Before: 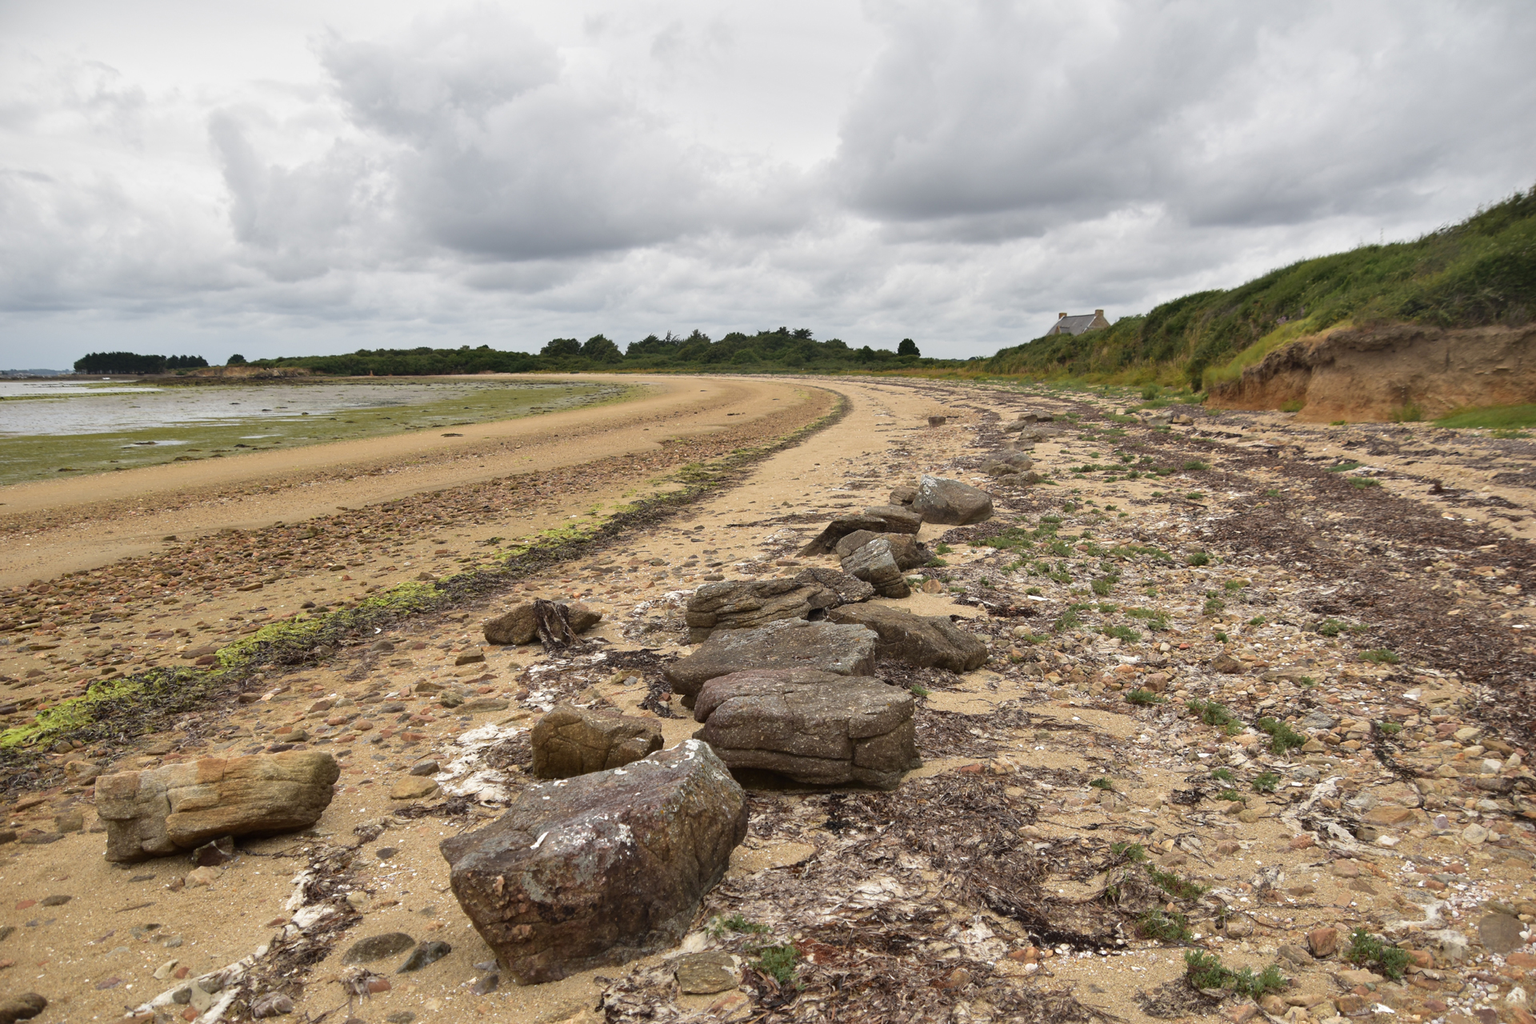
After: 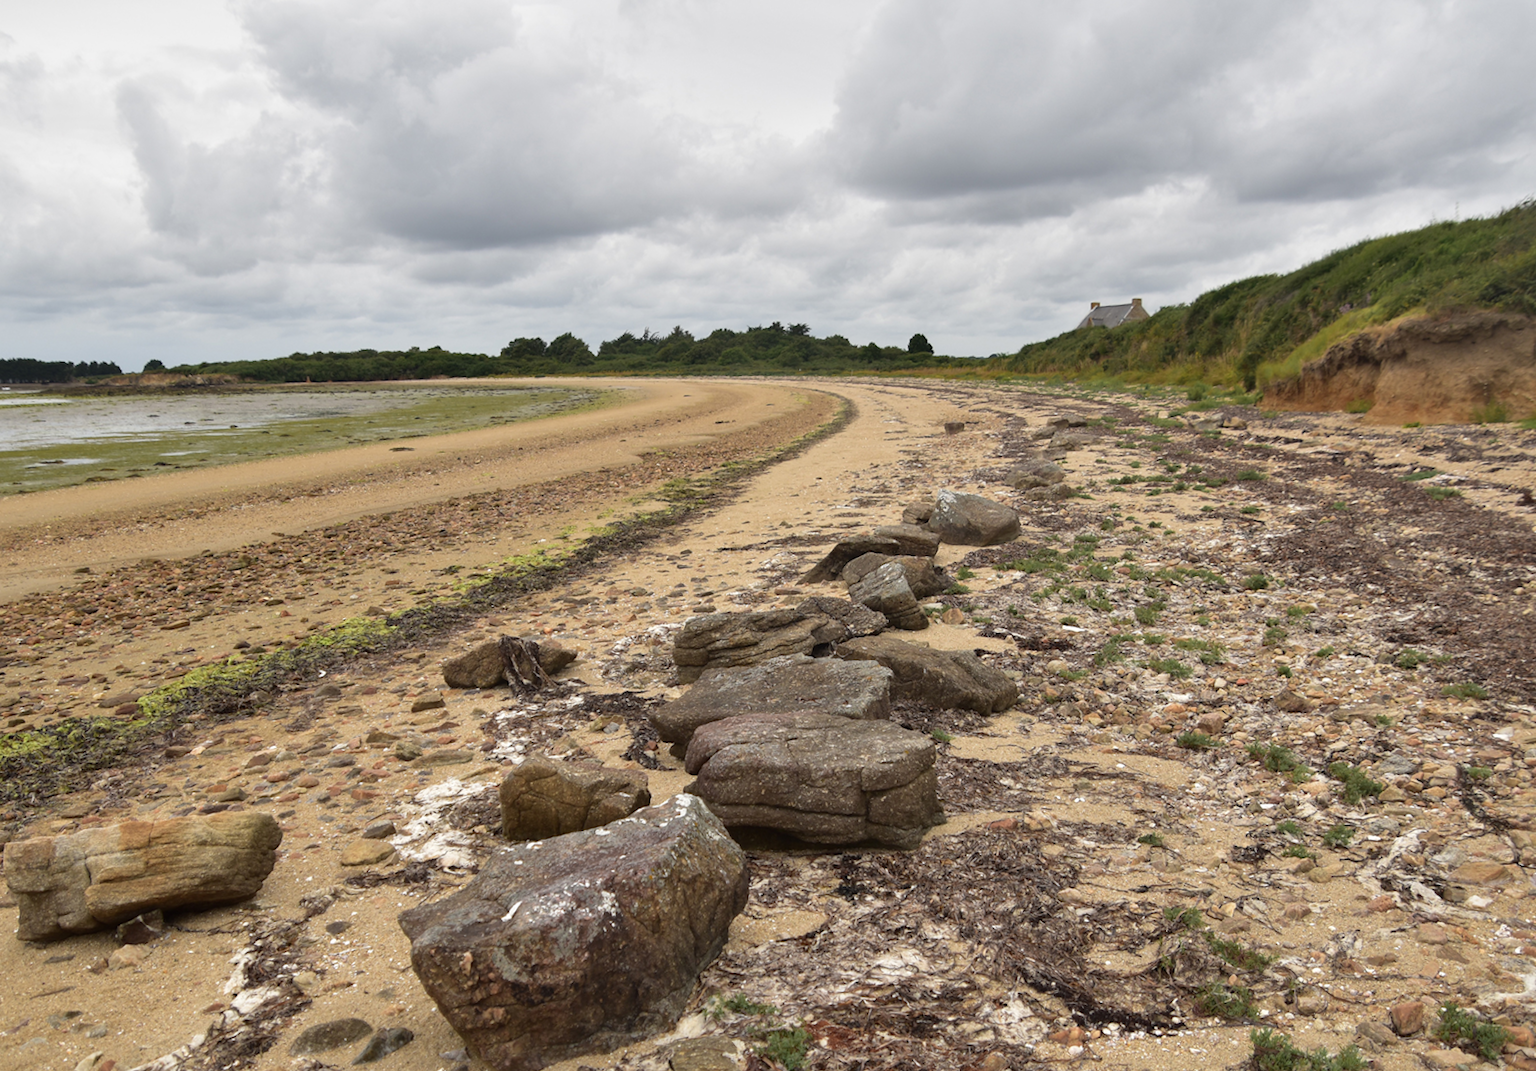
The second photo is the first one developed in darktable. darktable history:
rotate and perspective: rotation -4.2°, shear 0.006, automatic cropping off
tone equalizer: on, module defaults
crop and rotate: angle -3.27°, left 5.211%, top 5.211%, right 4.607%, bottom 4.607%
